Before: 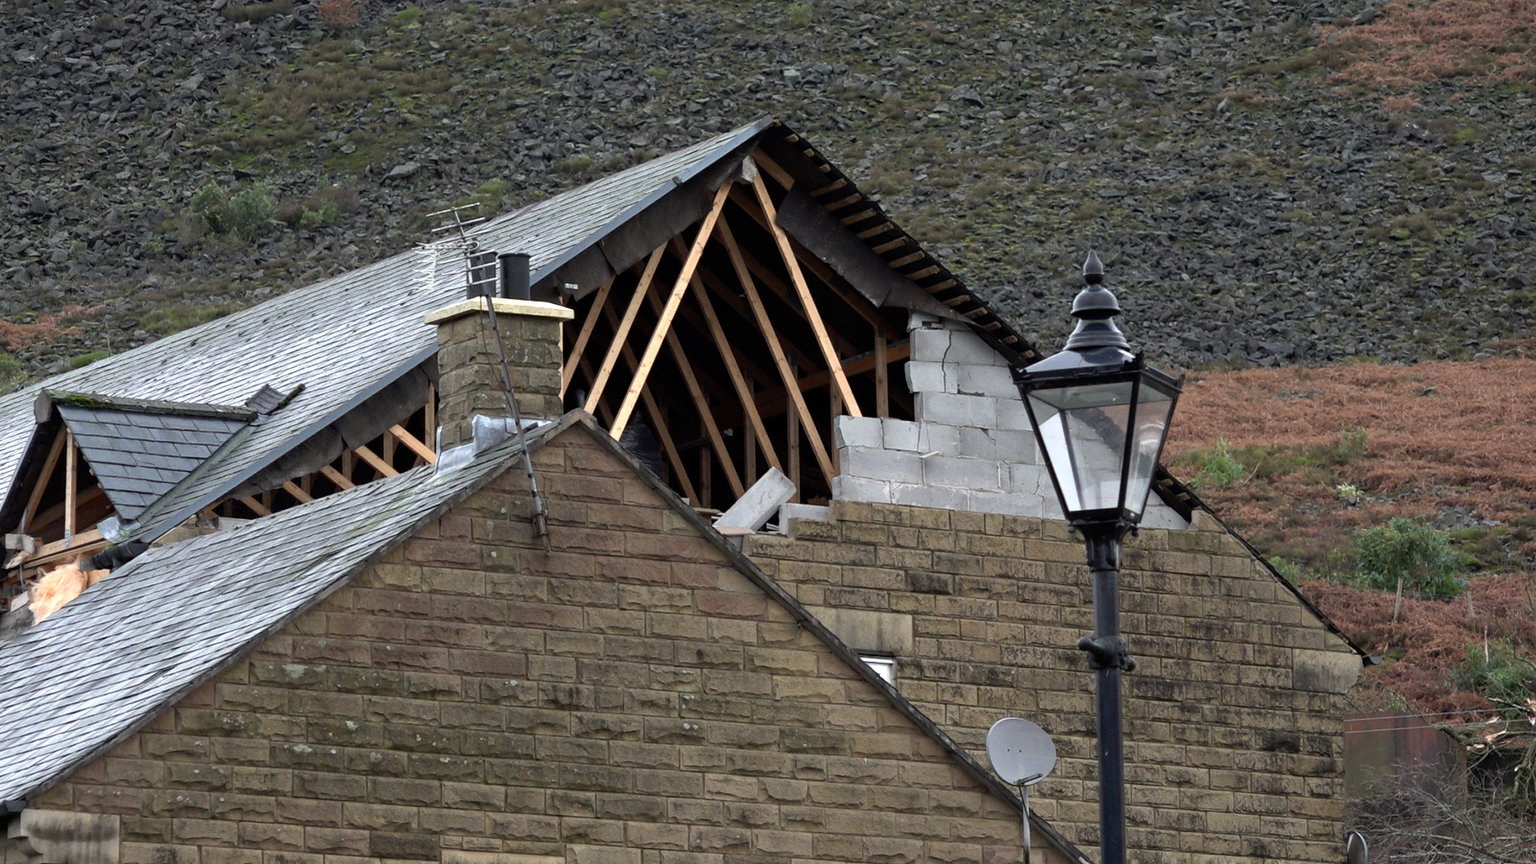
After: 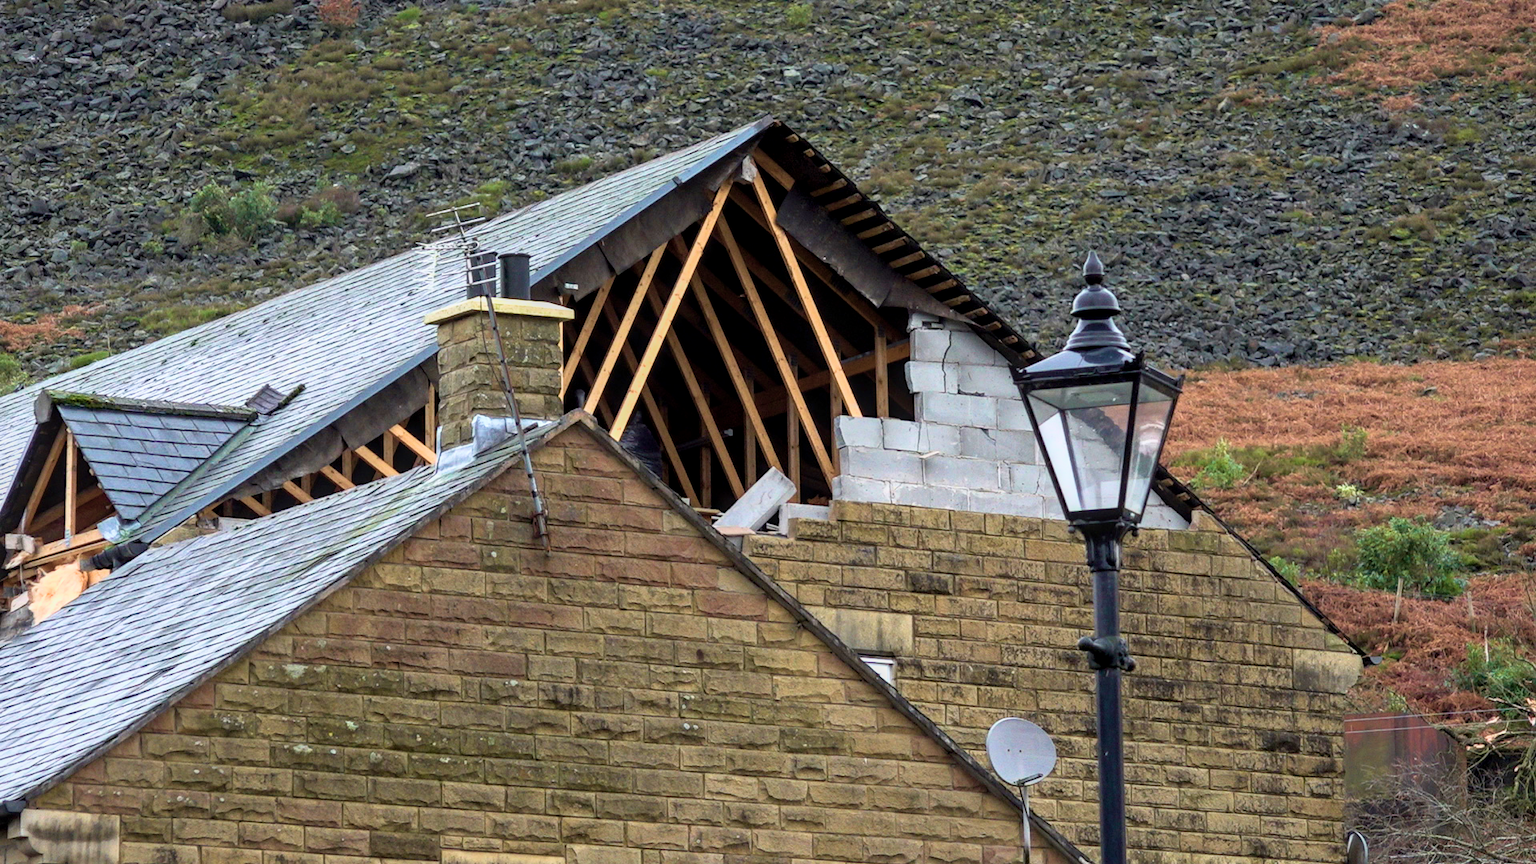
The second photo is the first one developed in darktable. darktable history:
velvia: strength 67.72%, mid-tones bias 0.968
local contrast: on, module defaults
contrast brightness saturation: saturation -0.059
base curve: curves: ch0 [(0, 0) (0.088, 0.125) (0.176, 0.251) (0.354, 0.501) (0.613, 0.749) (1, 0.877)]
